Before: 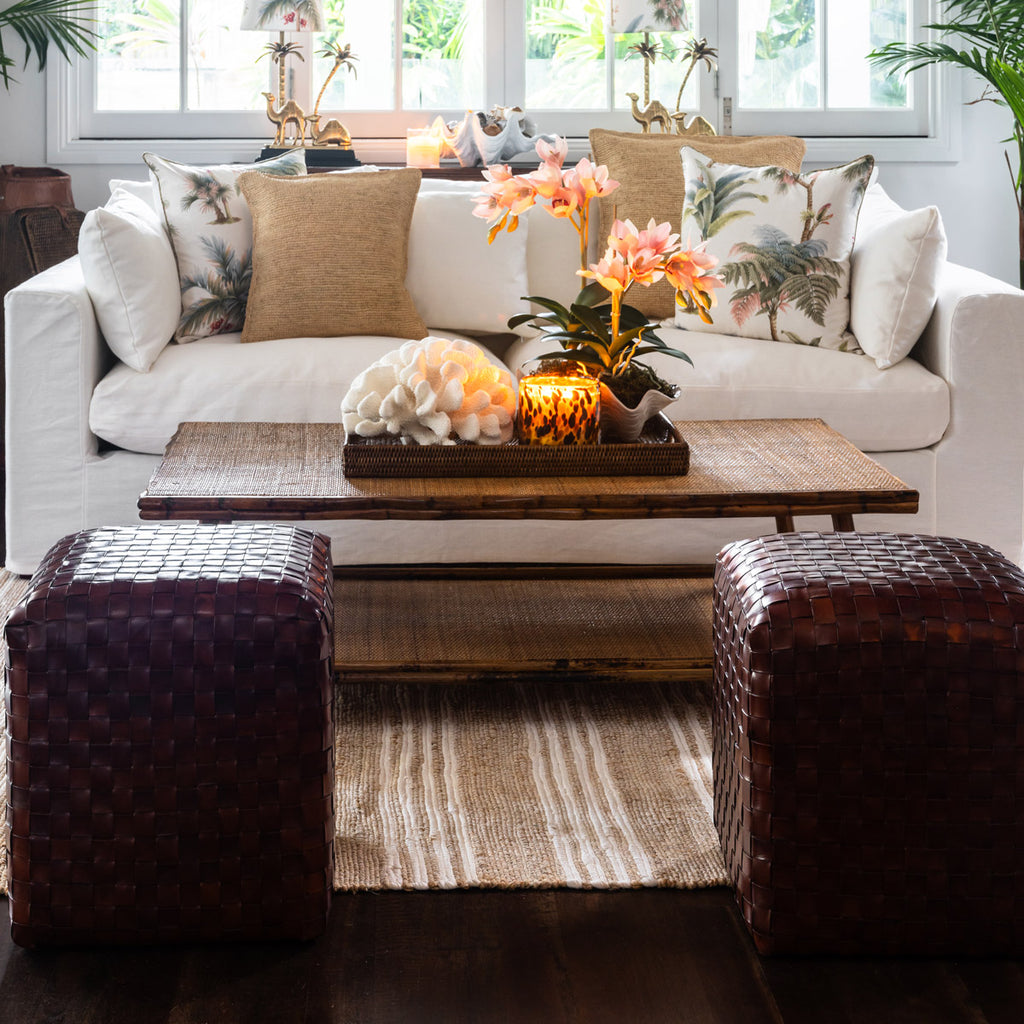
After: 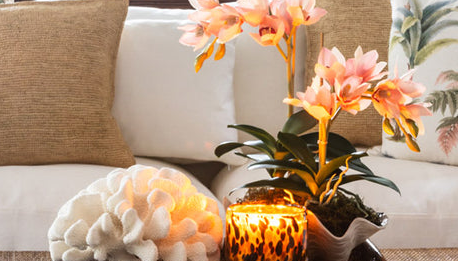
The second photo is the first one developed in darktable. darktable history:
crop: left 28.624%, top 16.827%, right 26.59%, bottom 57.648%
